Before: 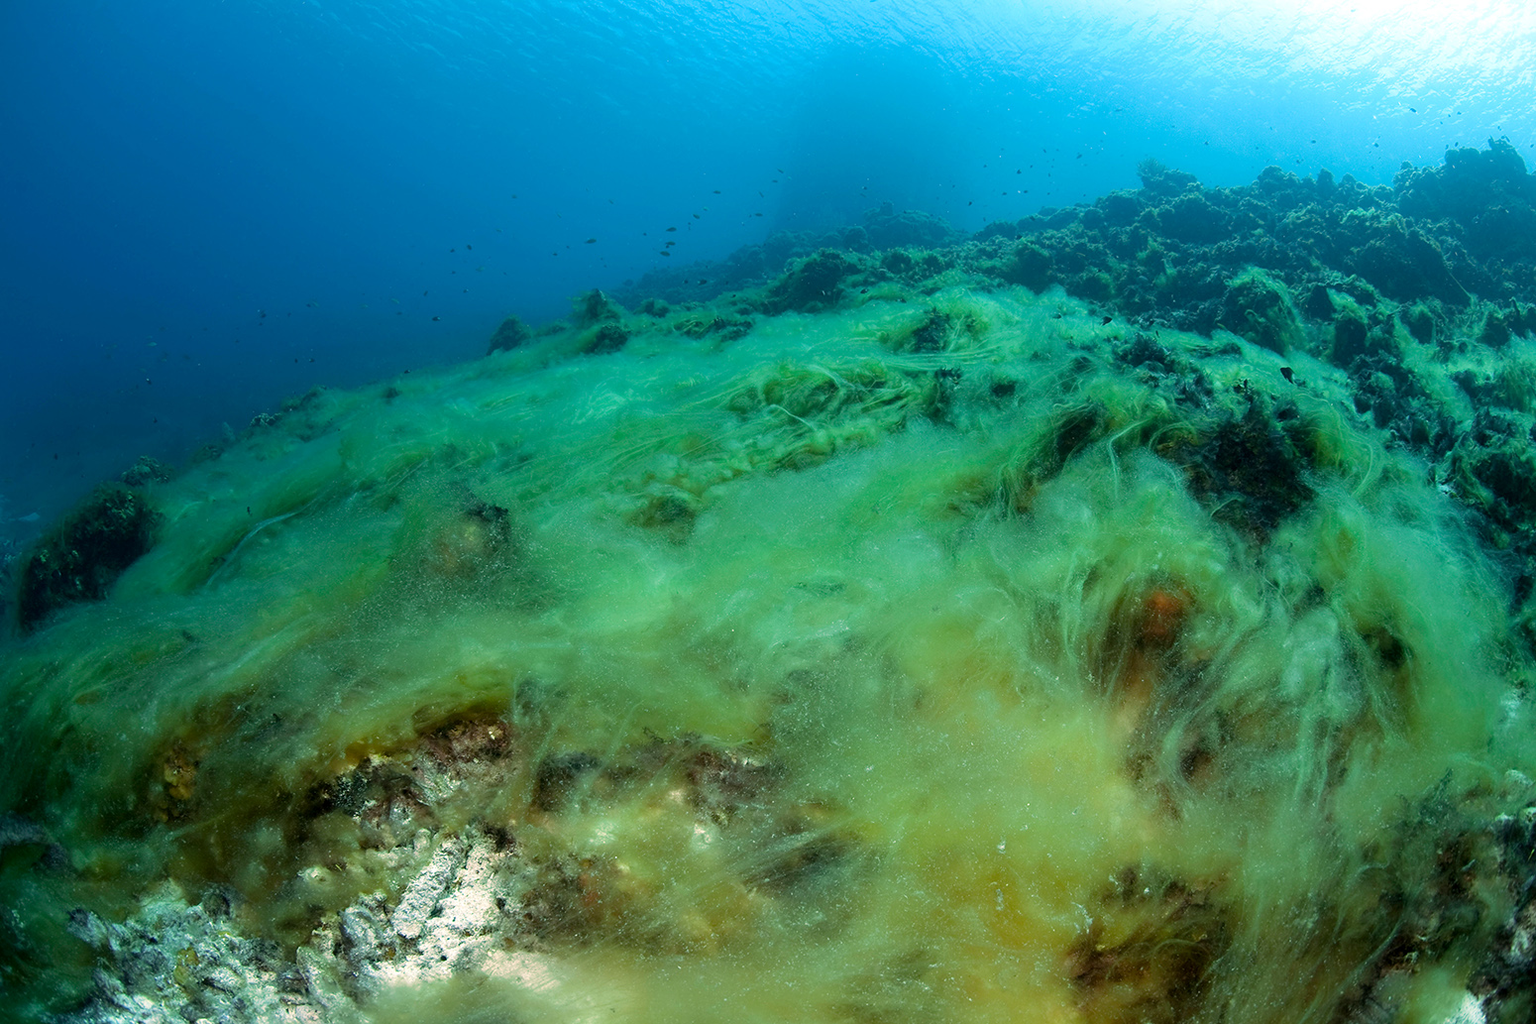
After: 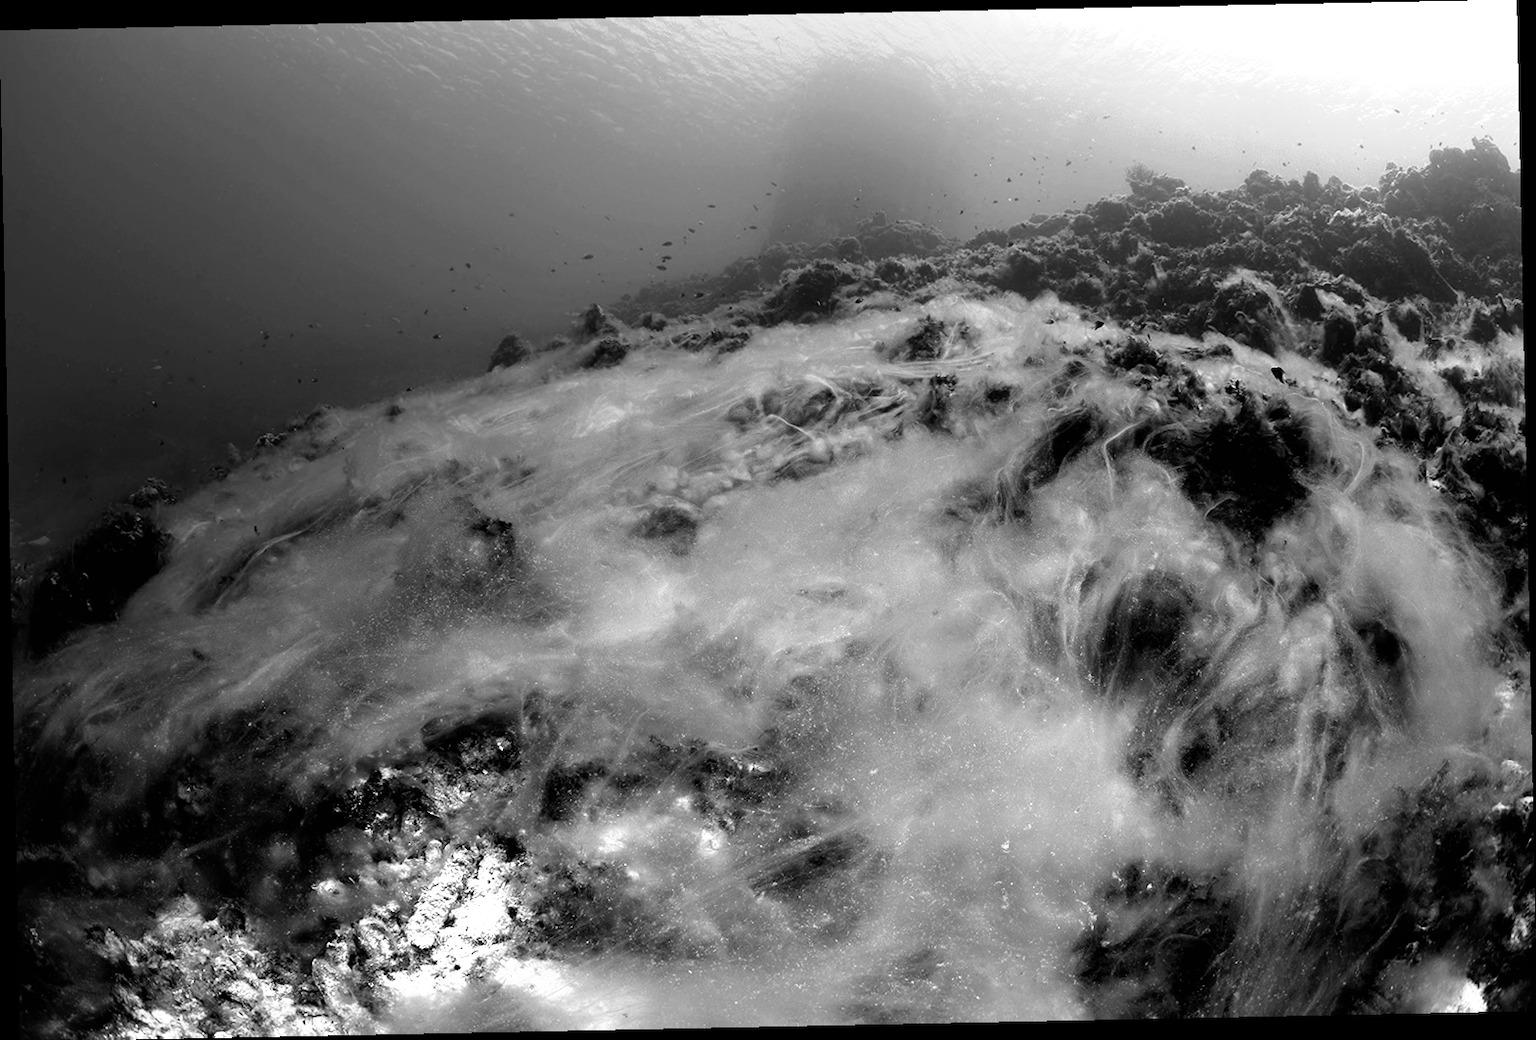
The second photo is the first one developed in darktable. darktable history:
filmic rgb: black relative exposure -8.2 EV, white relative exposure 2.2 EV, threshold 3 EV, hardness 7.11, latitude 85.74%, contrast 1.696, highlights saturation mix -4%, shadows ↔ highlights balance -2.69%, preserve chrominance no, color science v5 (2021), contrast in shadows safe, contrast in highlights safe, enable highlight reconstruction true
rotate and perspective: rotation -1.17°, automatic cropping off
monochrome: a 32, b 64, size 2.3, highlights 1
